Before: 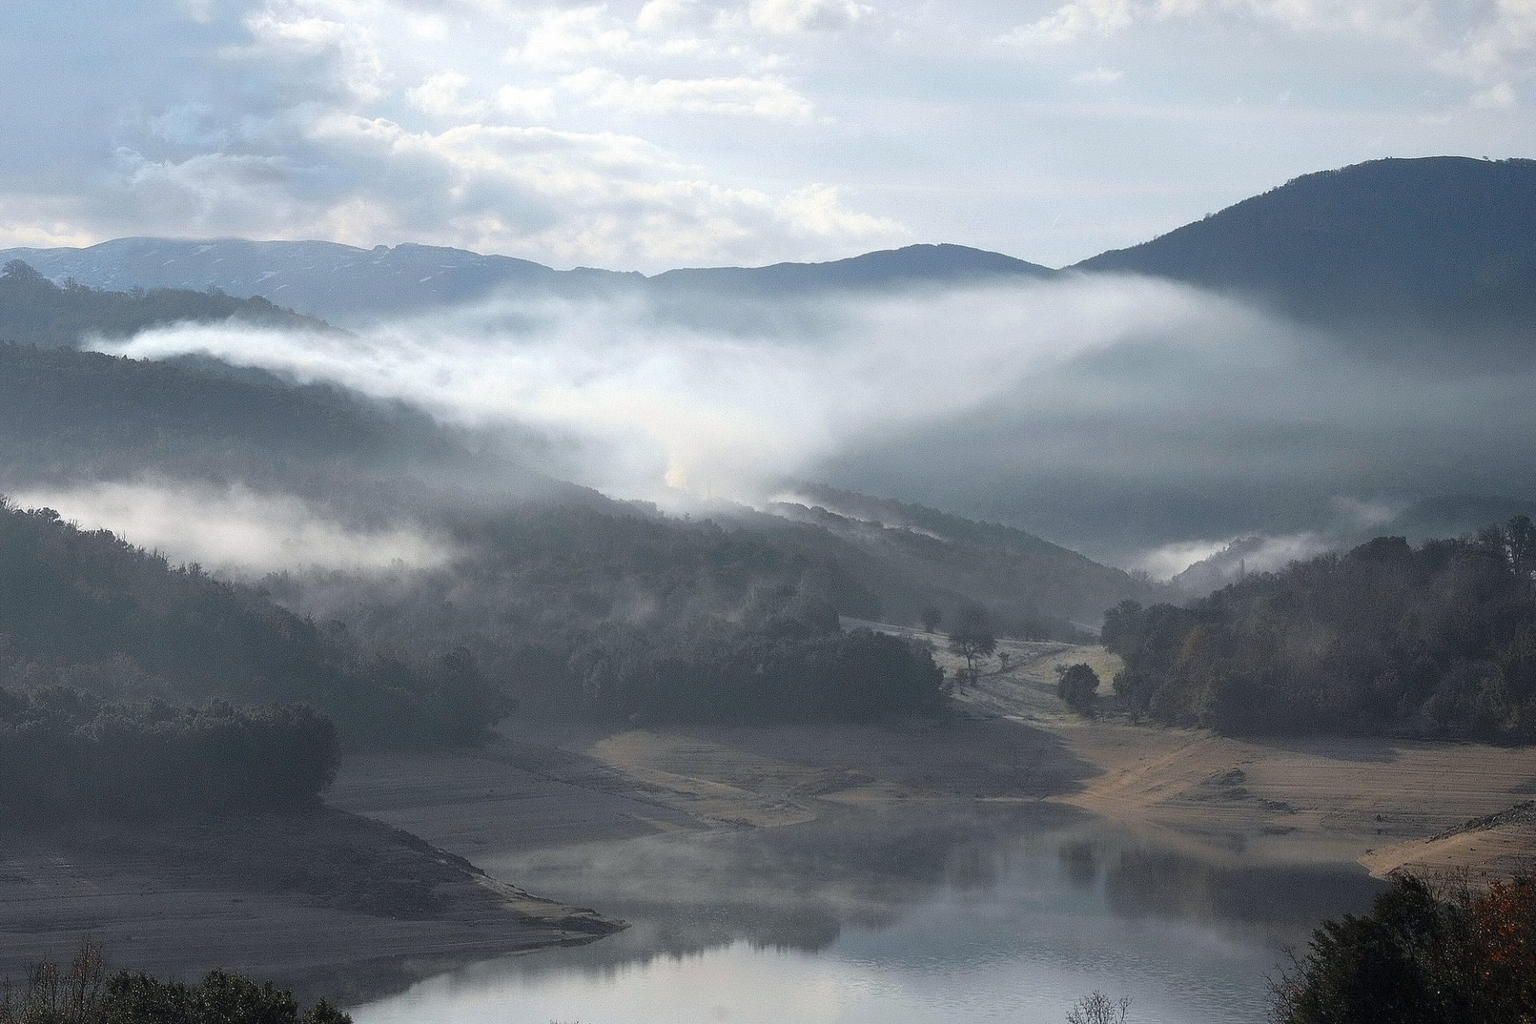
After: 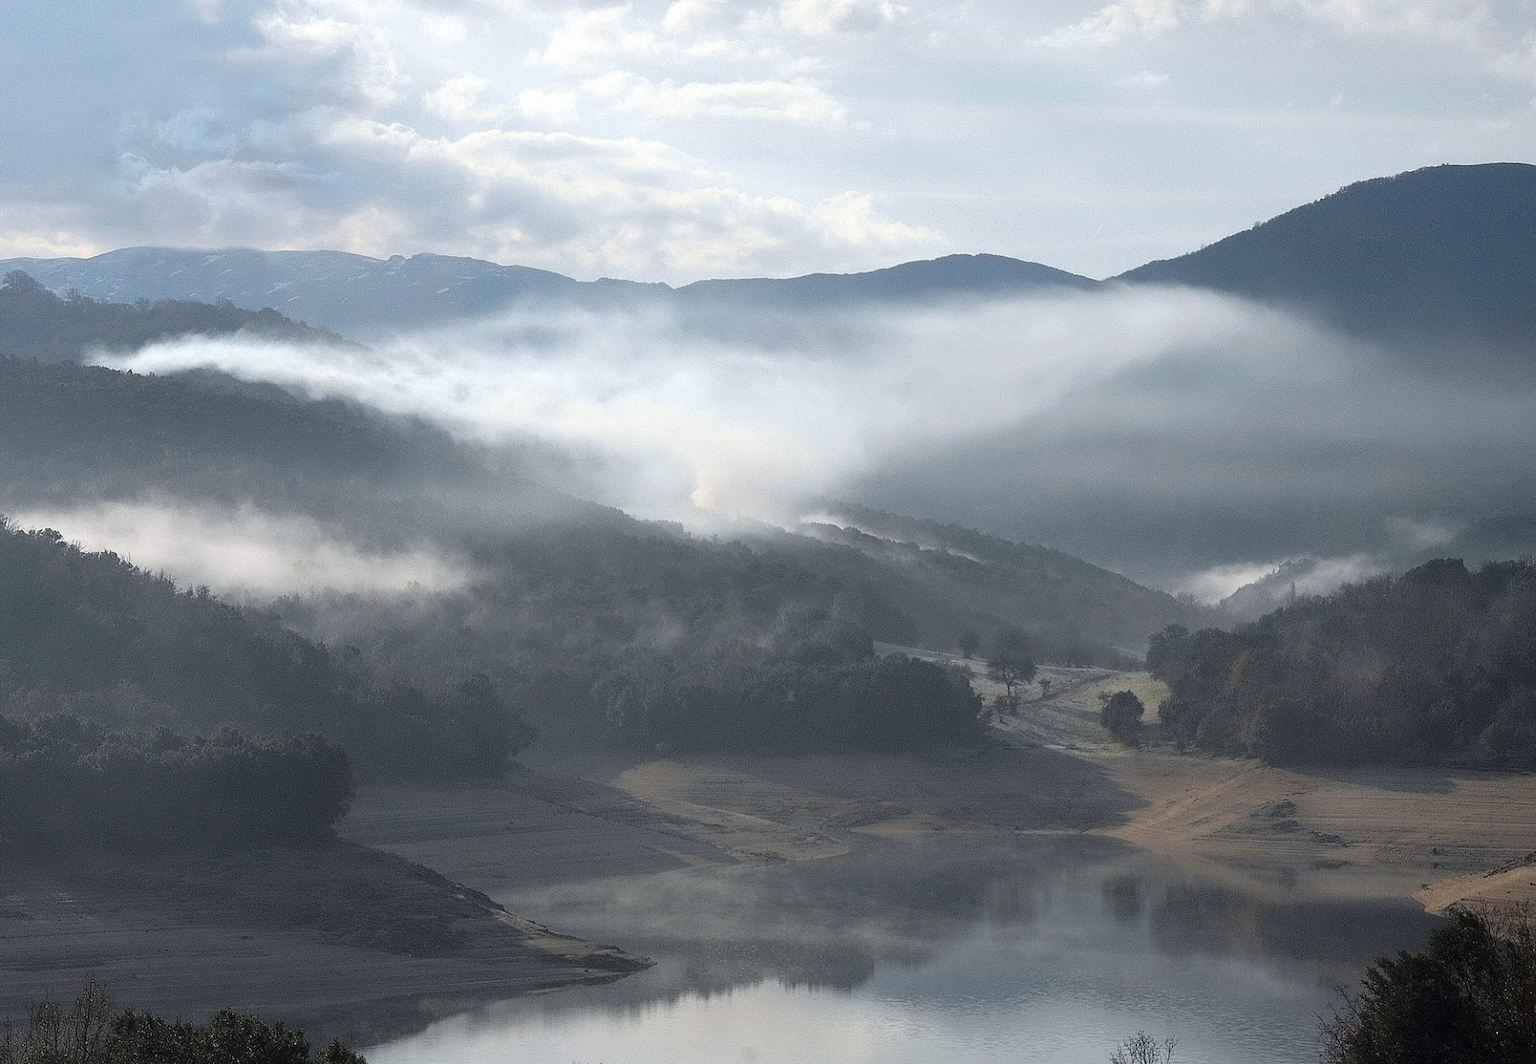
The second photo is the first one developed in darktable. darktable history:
crop: right 3.894%, bottom 0.044%
